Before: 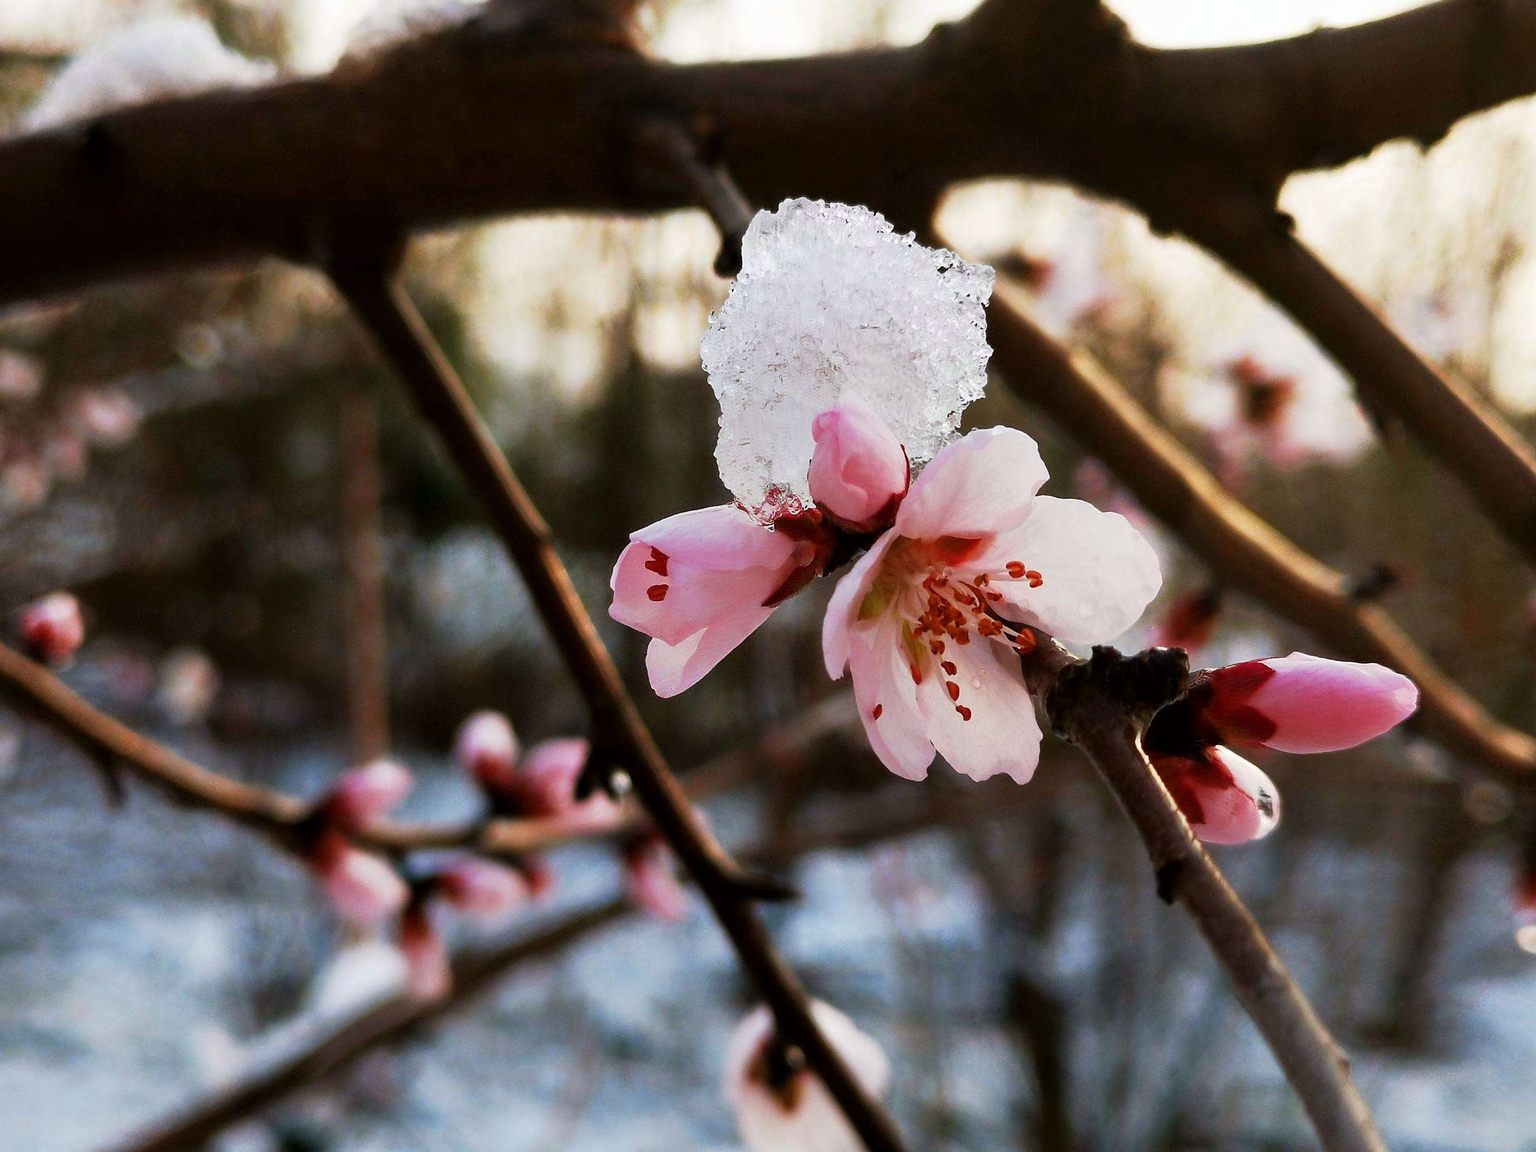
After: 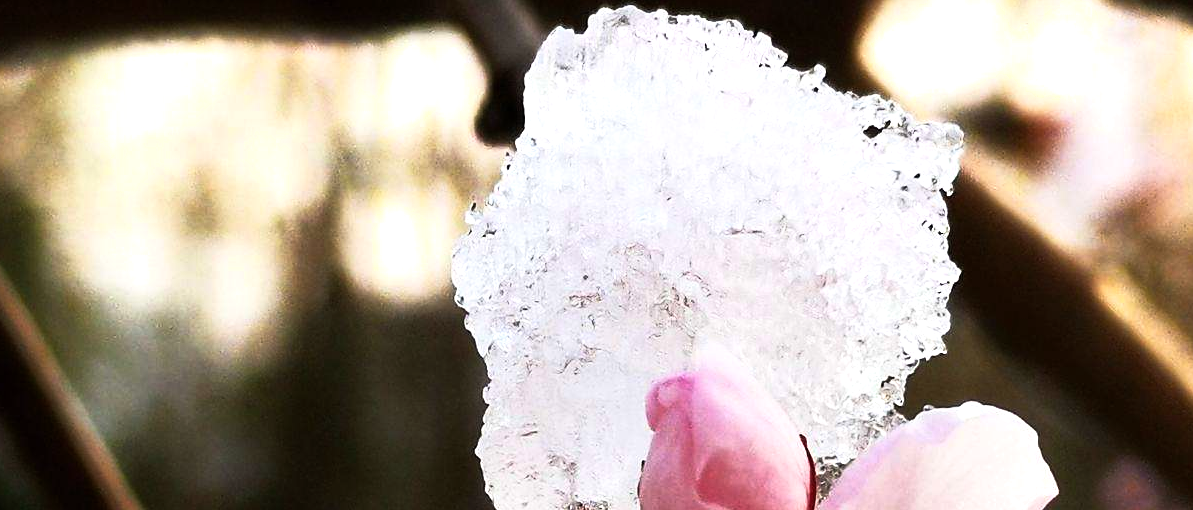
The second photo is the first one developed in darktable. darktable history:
color balance rgb: perceptual saturation grading › global saturation 0.706%, perceptual brilliance grading › global brilliance 14.874%, perceptual brilliance grading › shadows -34.988%, global vibrance 20%
shadows and highlights: shadows -1.12, highlights 38.1
contrast equalizer: octaves 7, y [[0.5 ×6], [0.5 ×6], [0.5, 0.5, 0.501, 0.545, 0.707, 0.863], [0 ×6], [0 ×6]]
crop: left 28.654%, top 16.854%, right 26.609%, bottom 57.642%
